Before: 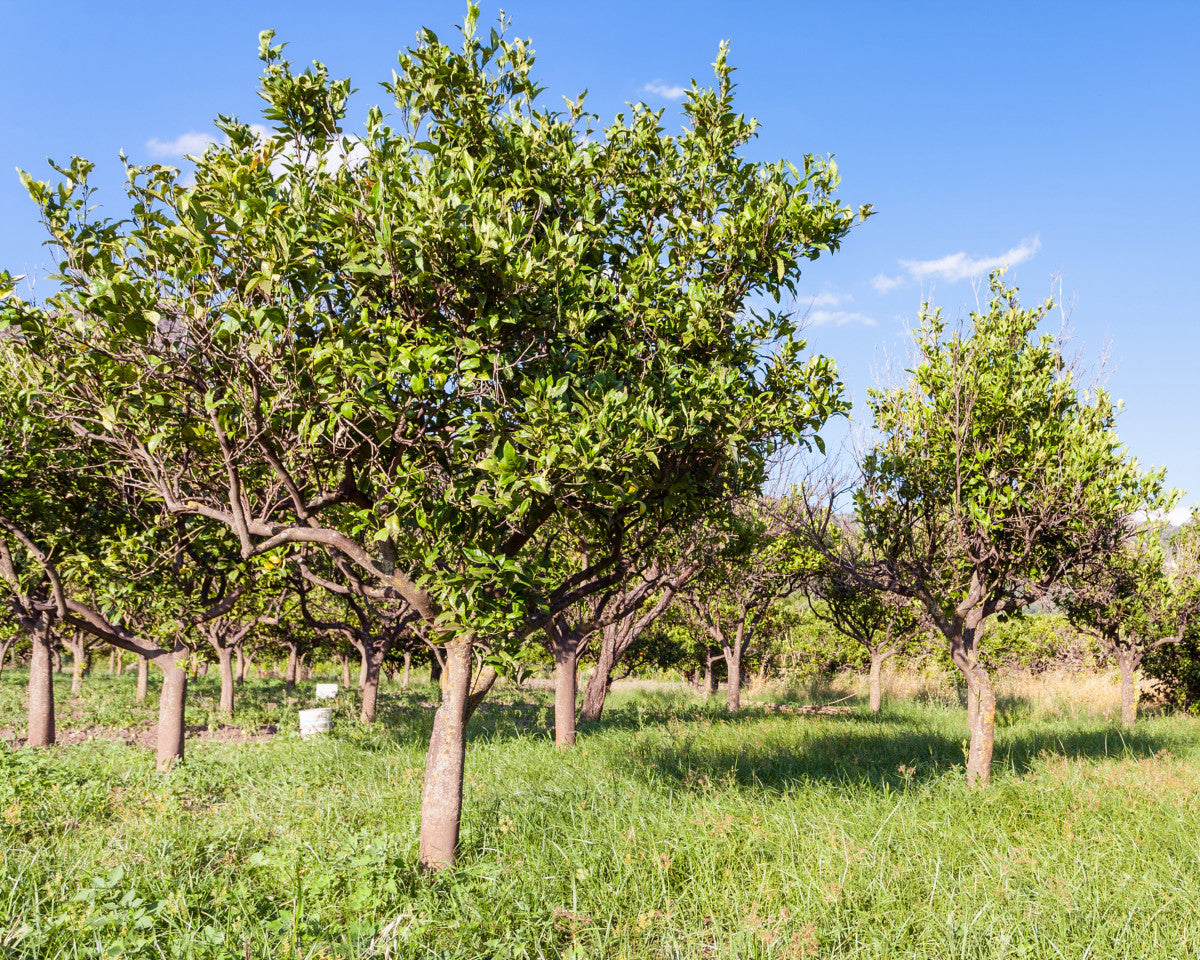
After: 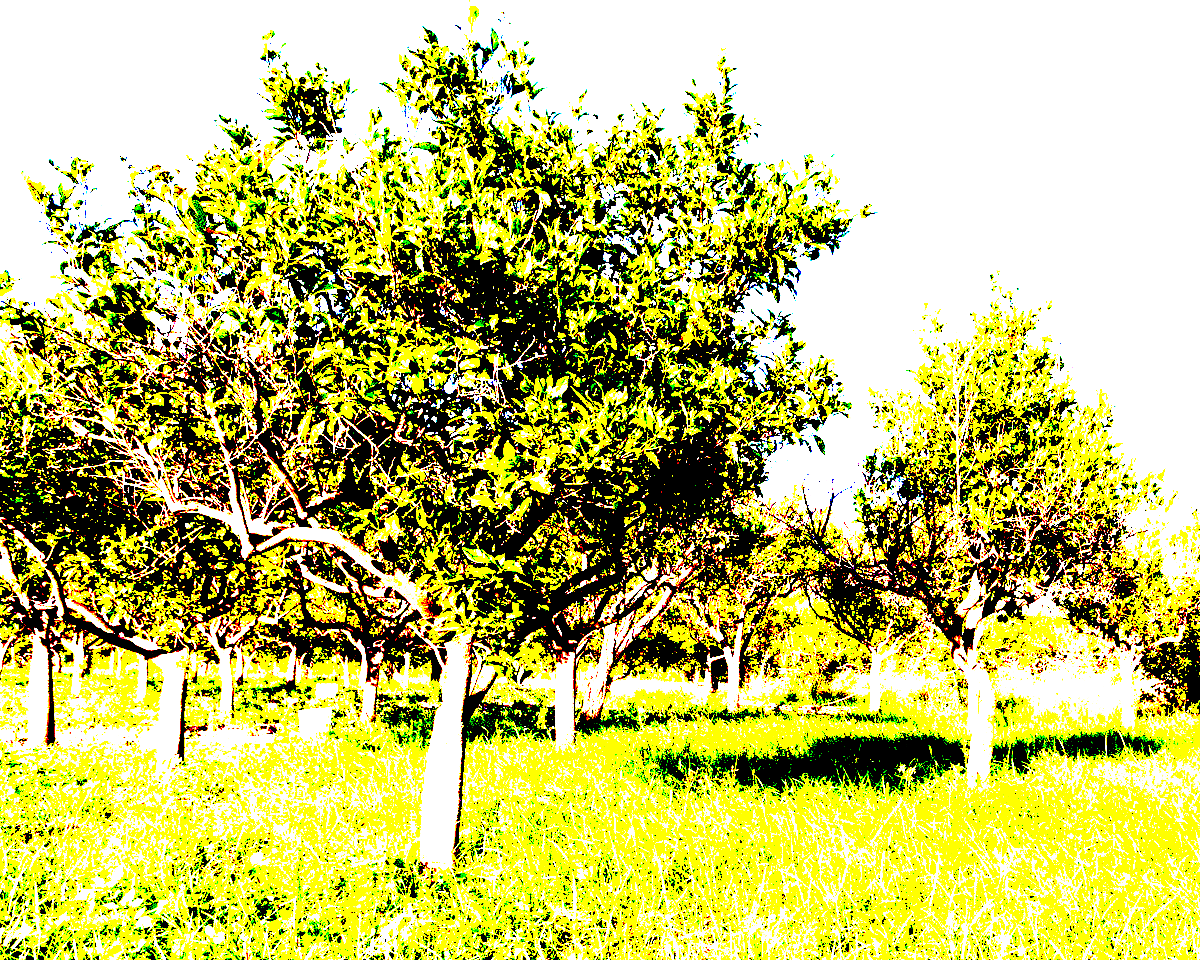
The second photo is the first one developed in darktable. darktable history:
exposure: black level correction 0.1, exposure 3 EV, compensate highlight preservation false
color correction: highlights a* 2.72, highlights b* 22.8
